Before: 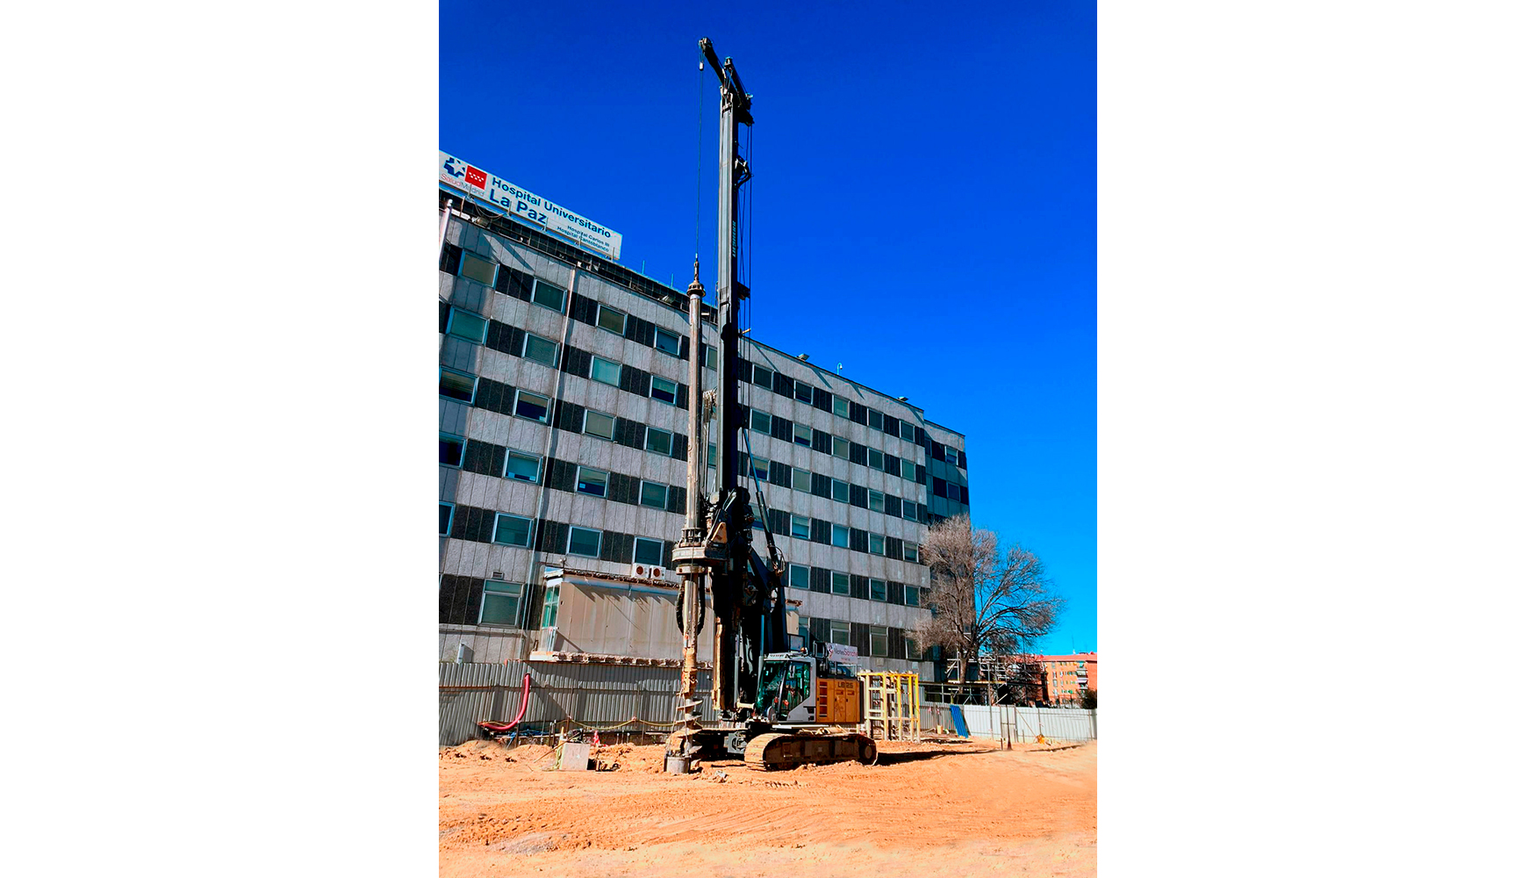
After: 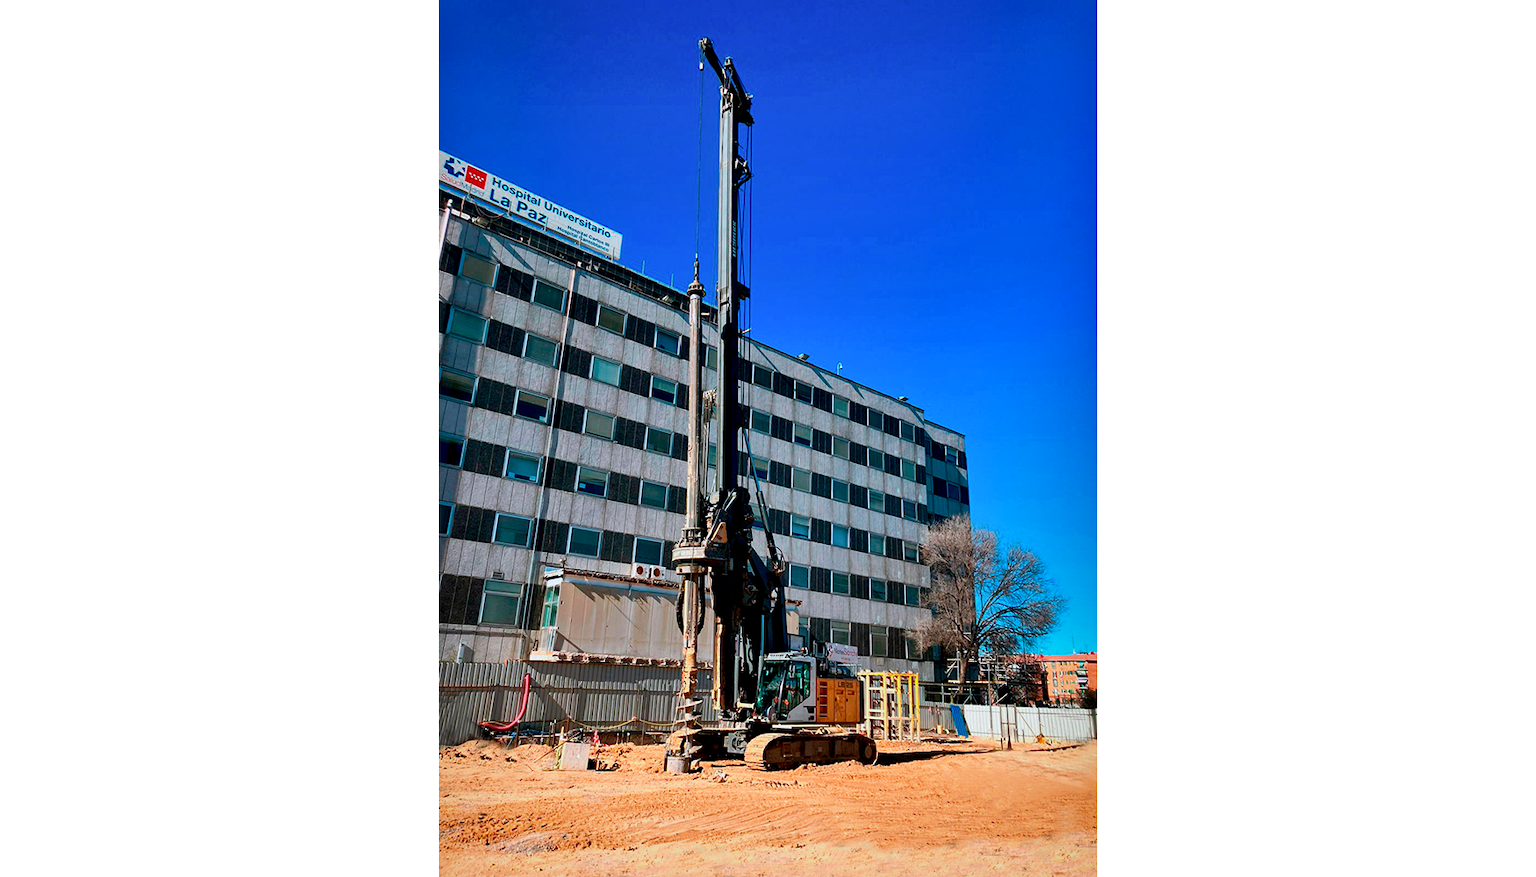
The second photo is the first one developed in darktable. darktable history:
exposure: compensate highlight preservation false
shadows and highlights: low approximation 0.01, soften with gaussian
local contrast: mode bilateral grid, contrast 20, coarseness 50, detail 120%, midtone range 0.2
